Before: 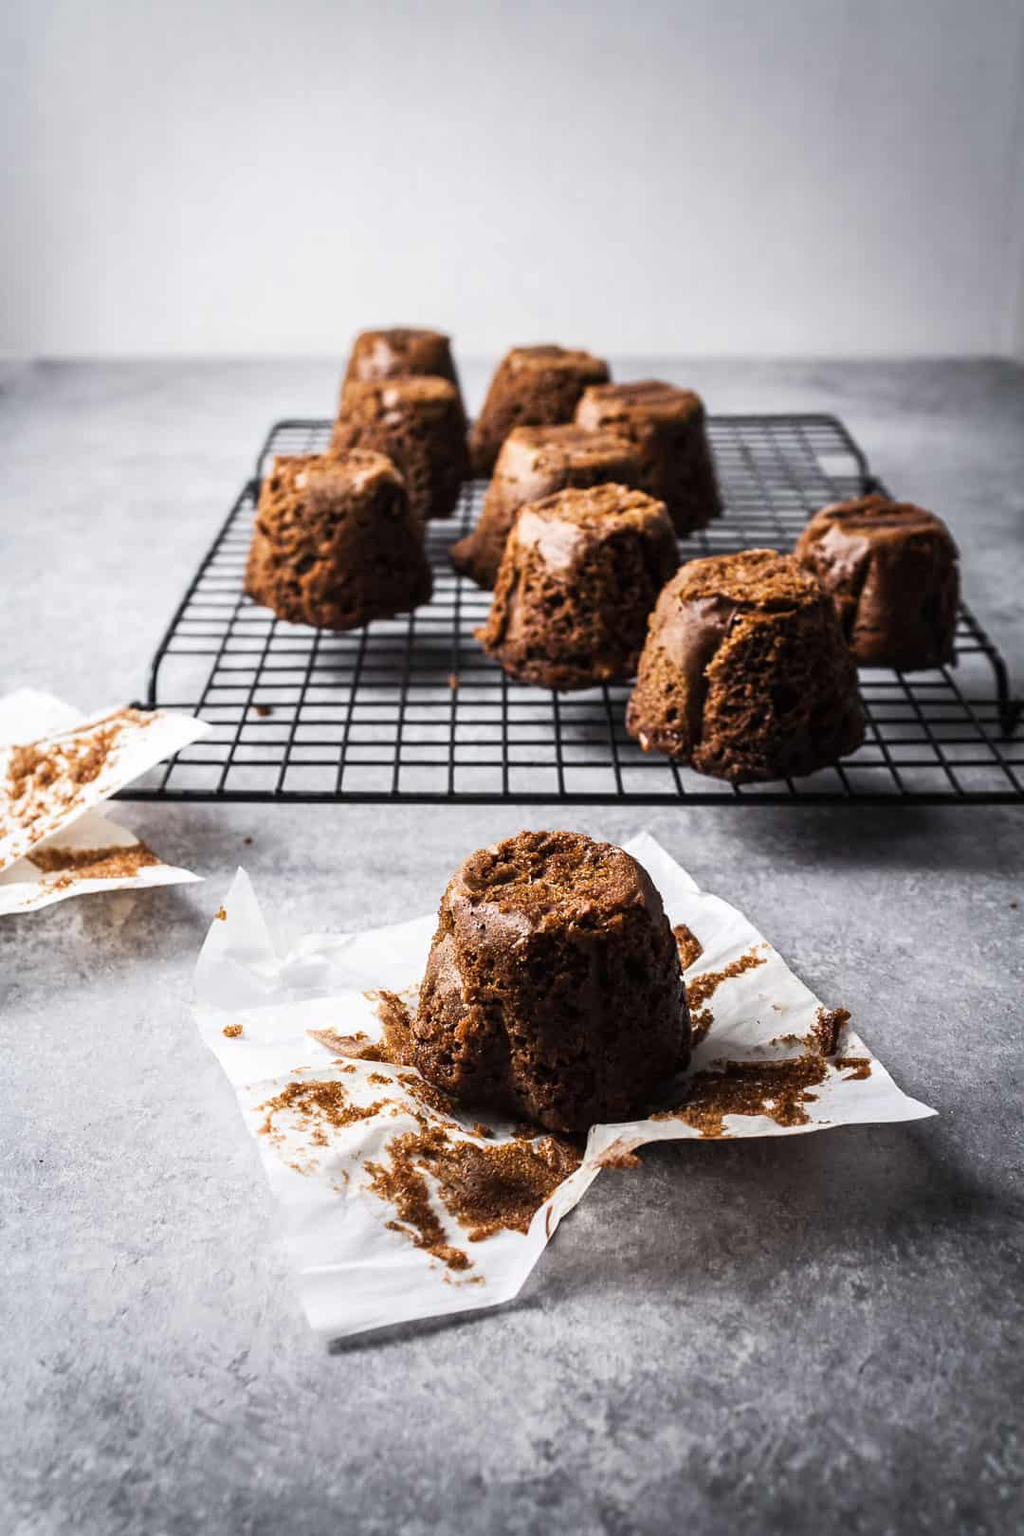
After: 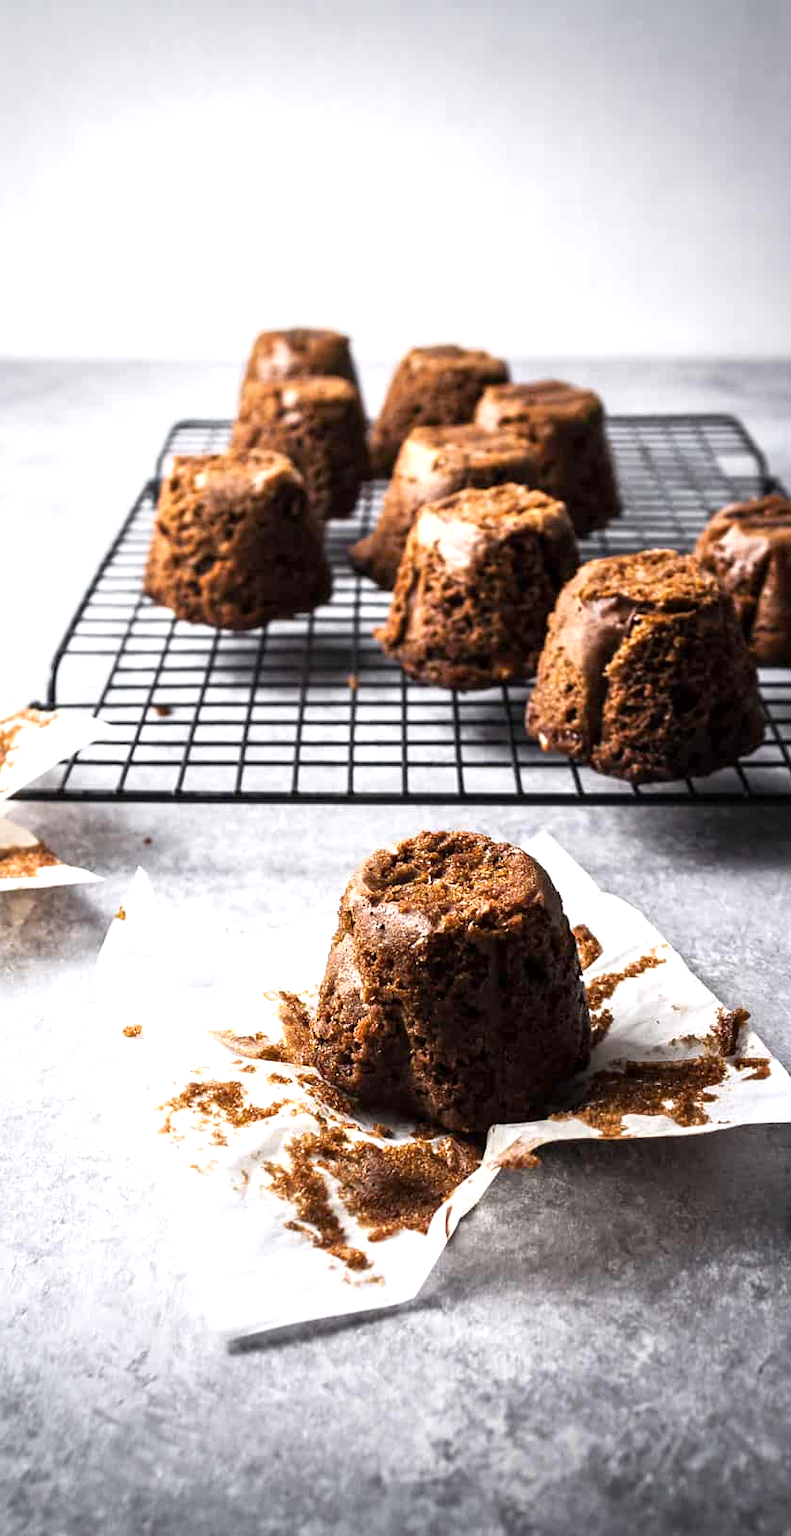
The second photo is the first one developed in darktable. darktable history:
crop: left 9.873%, right 12.748%
exposure: black level correction 0.001, exposure 0.498 EV, compensate exposure bias true, compensate highlight preservation false
vignetting: fall-off start 99.85%, fall-off radius 70.65%, width/height ratio 1.177
